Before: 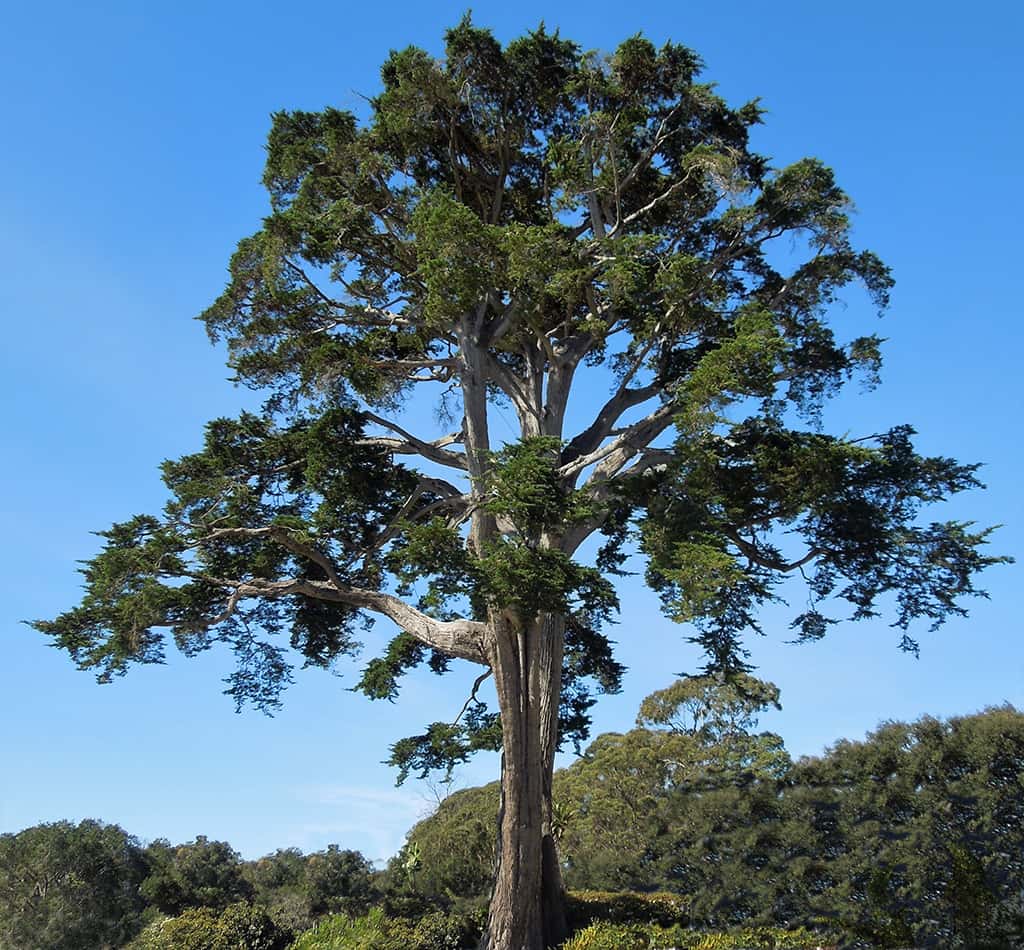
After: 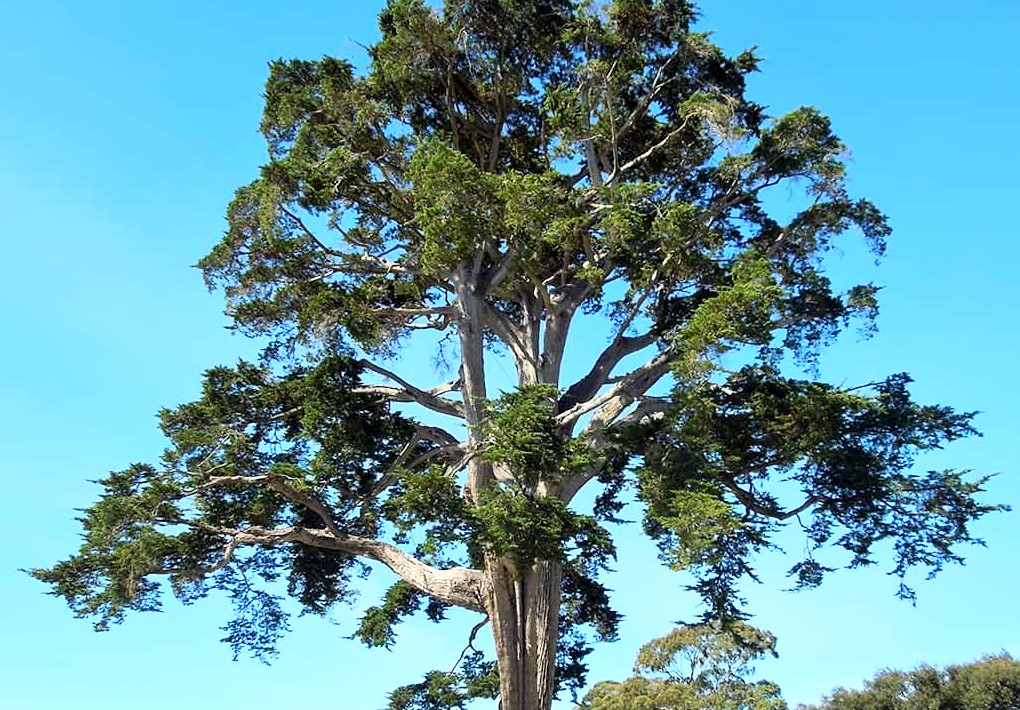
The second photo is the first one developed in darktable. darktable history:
contrast brightness saturation: contrast 0.204, brightness 0.164, saturation 0.218
exposure: black level correction 0.003, exposure 0.387 EV, compensate highlight preservation false
crop: left 0.386%, top 5.477%, bottom 19.78%
